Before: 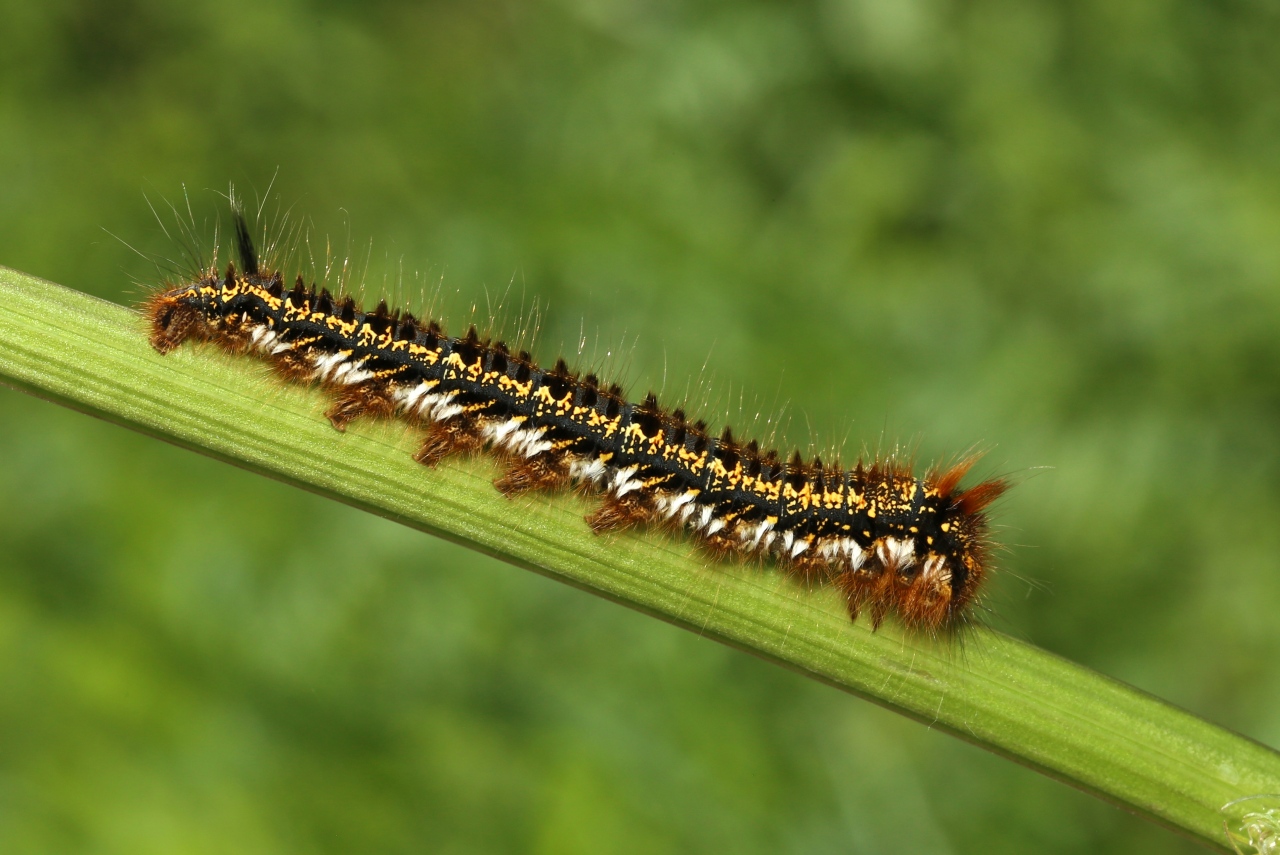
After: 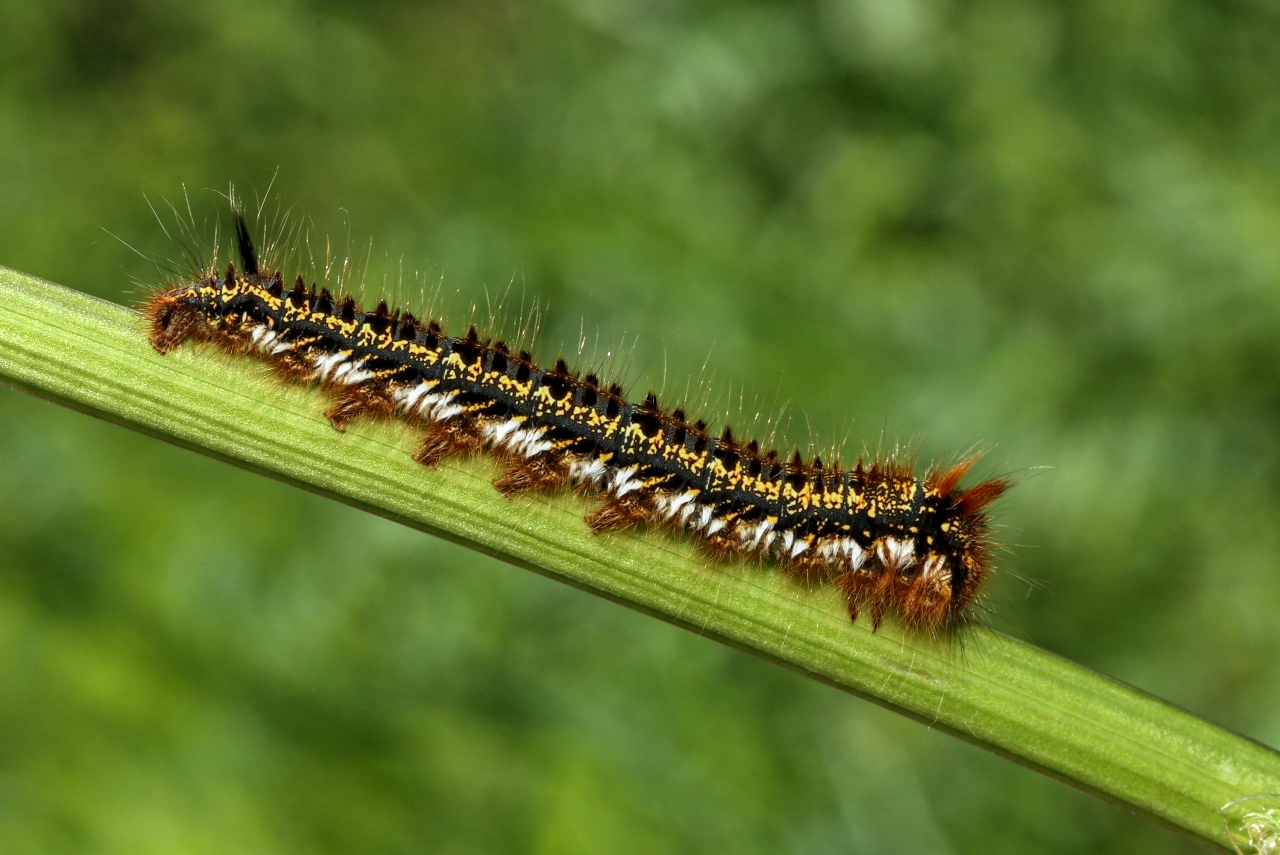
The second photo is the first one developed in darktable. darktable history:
local contrast: on, module defaults
haze removal: compatibility mode true, adaptive false
white balance: red 0.976, blue 1.04
